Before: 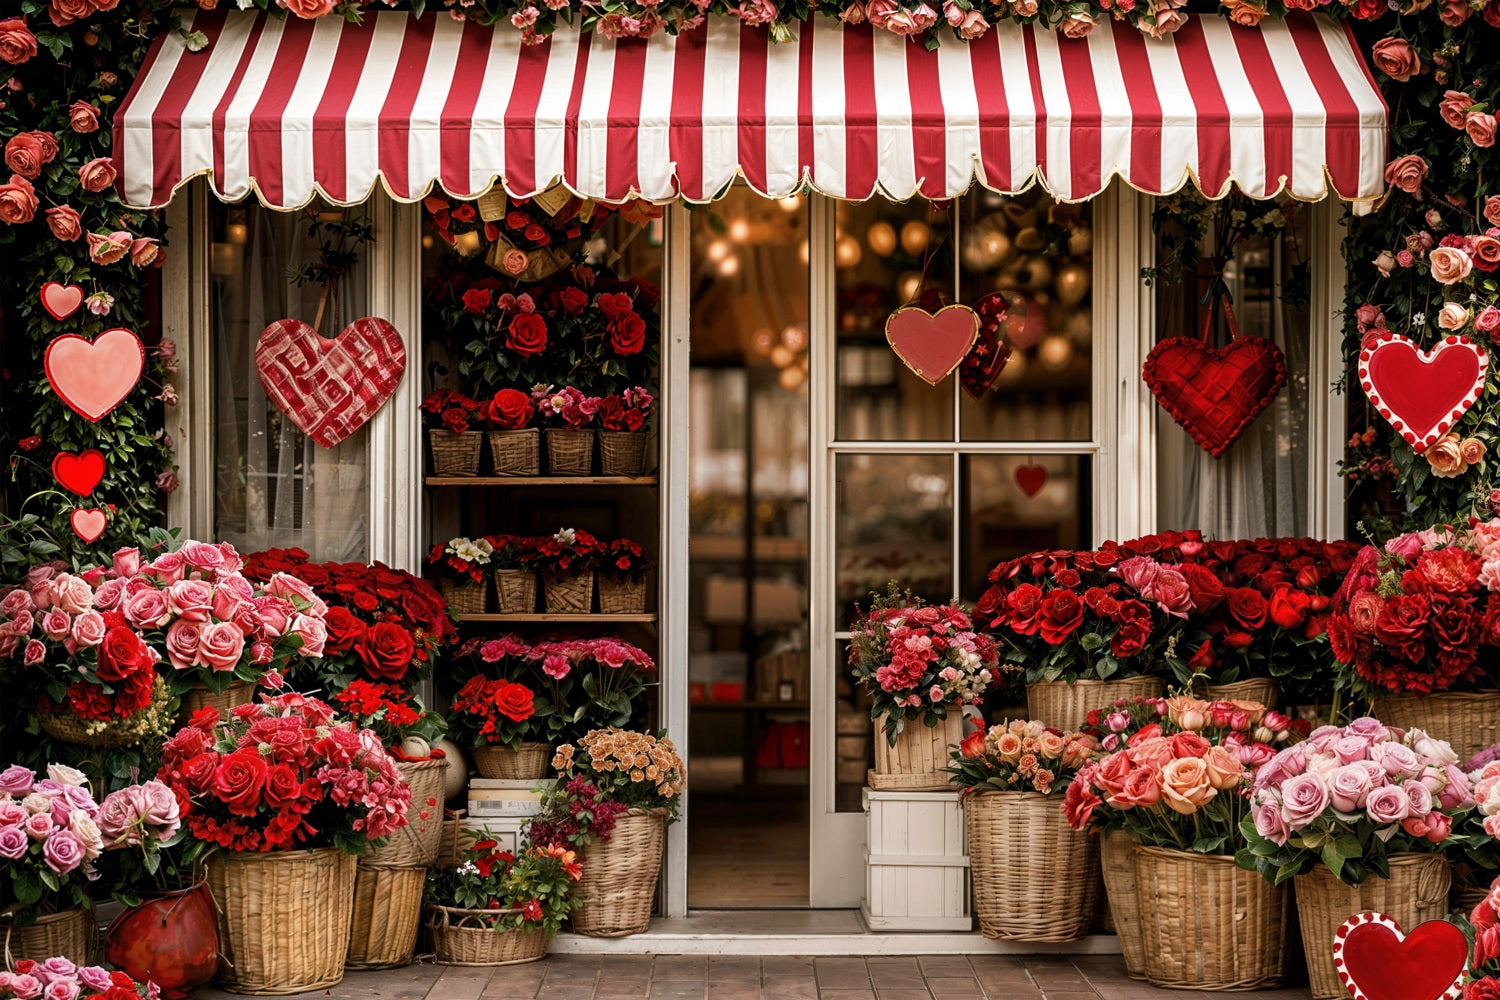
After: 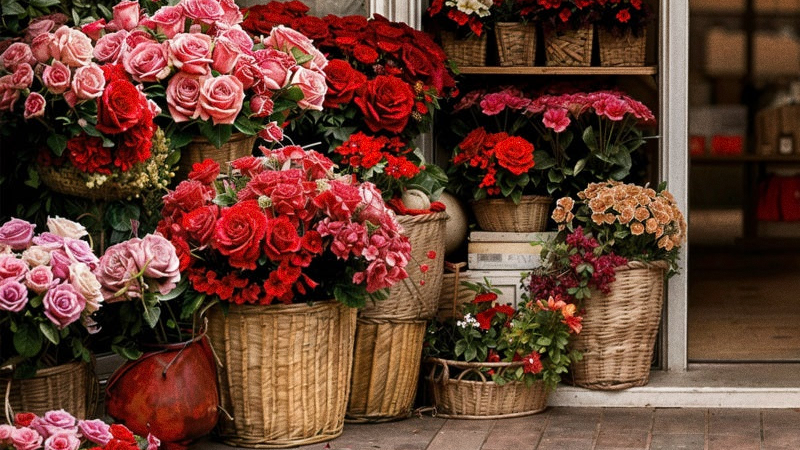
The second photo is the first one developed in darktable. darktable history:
tone equalizer: on, module defaults
crop and rotate: top 54.778%, right 46.61%, bottom 0.159%
grain: coarseness 0.09 ISO
